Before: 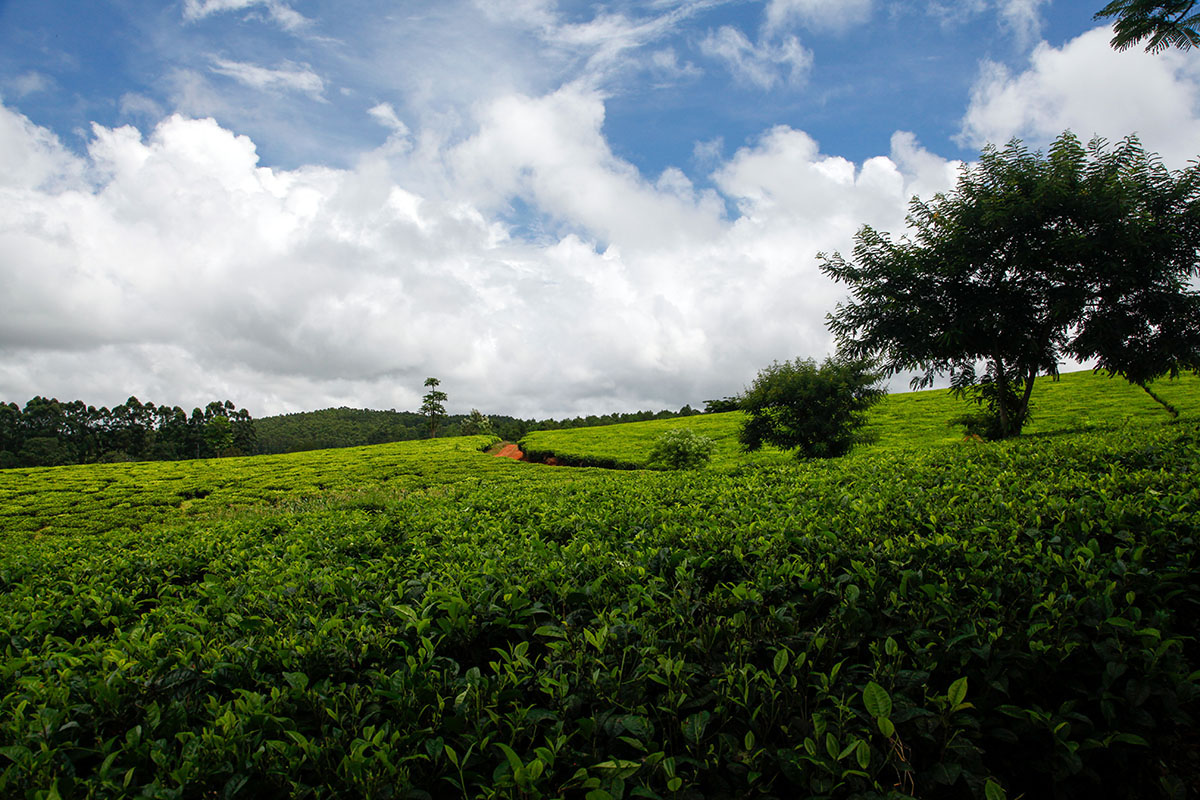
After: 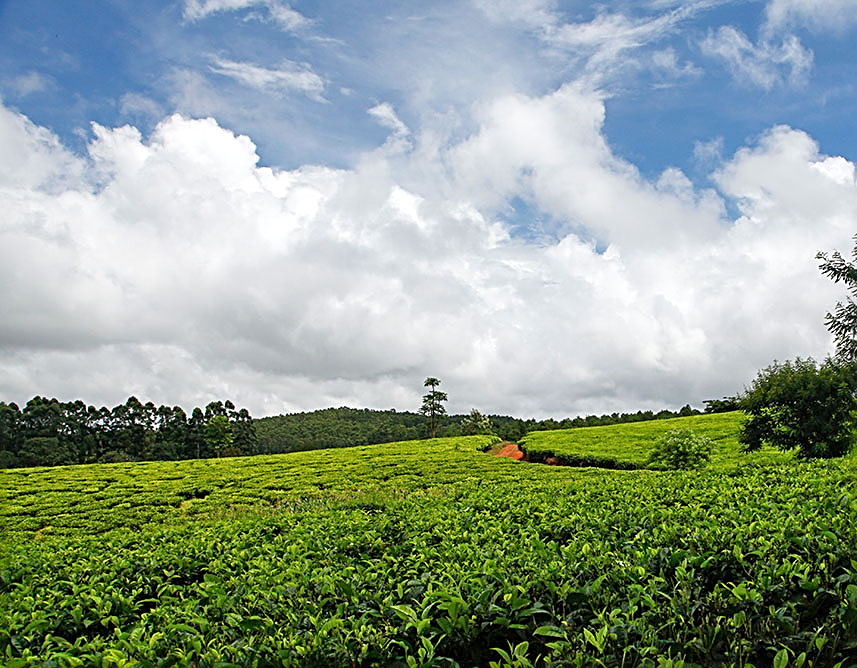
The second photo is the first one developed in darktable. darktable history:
sharpen: radius 2.646, amount 0.677
levels: levels [0, 0.499, 1]
tone equalizer: -7 EV 0.156 EV, -6 EV 0.59 EV, -5 EV 1.14 EV, -4 EV 1.34 EV, -3 EV 1.15 EV, -2 EV 0.6 EV, -1 EV 0.165 EV, smoothing diameter 24.98%, edges refinement/feathering 6.38, preserve details guided filter
crop: right 28.524%, bottom 16.438%
